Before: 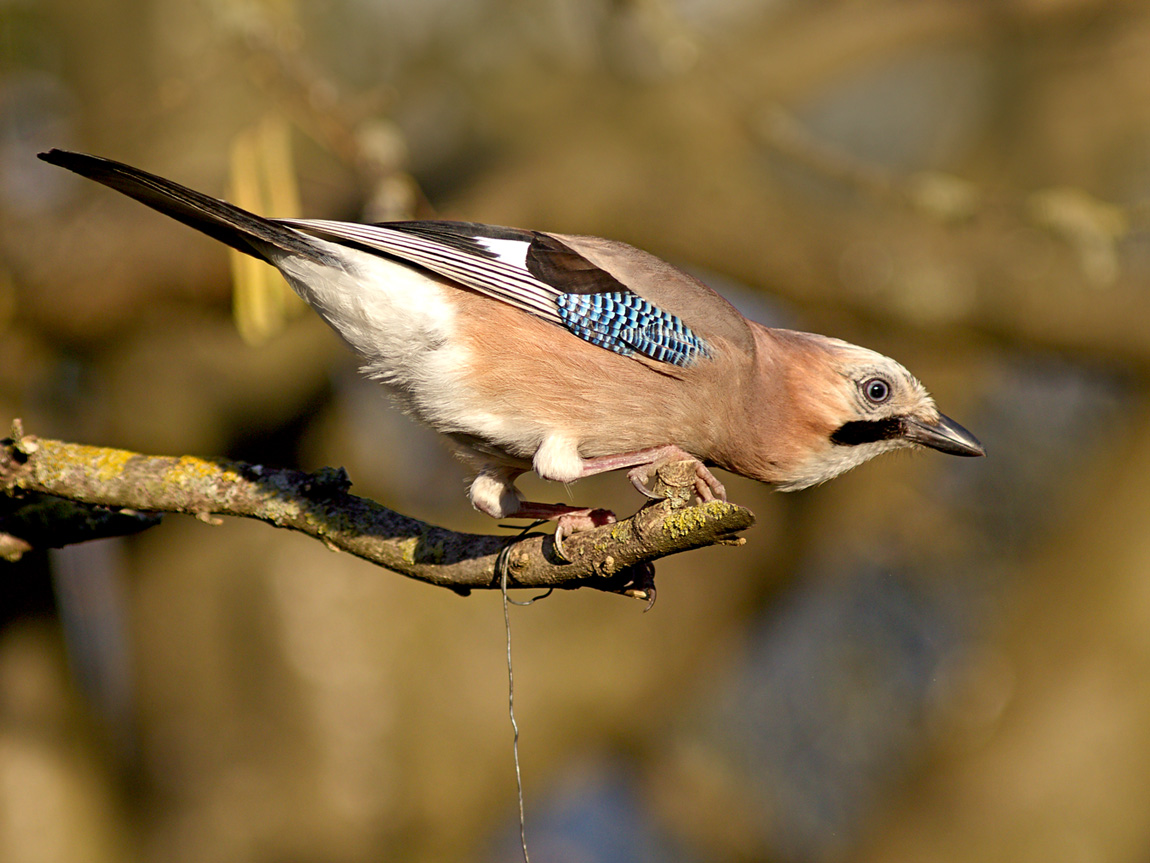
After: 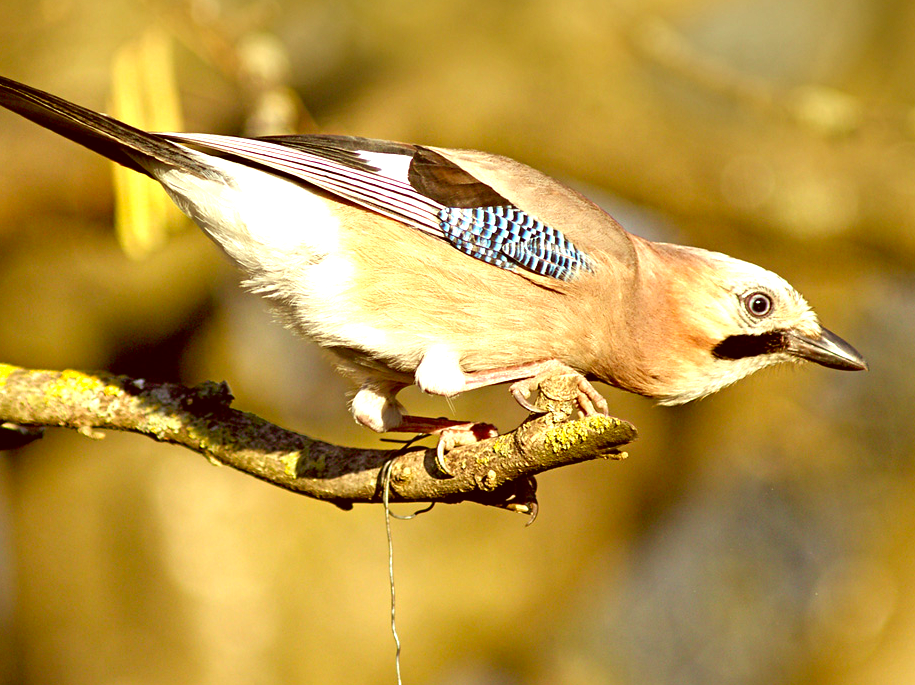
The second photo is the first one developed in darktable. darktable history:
color correction: highlights a* -6.14, highlights b* 9.22, shadows a* 10.81, shadows b* 23.47
exposure: exposure 1.142 EV, compensate highlight preservation false
crop and rotate: left 10.334%, top 10.01%, right 10.052%, bottom 10.557%
